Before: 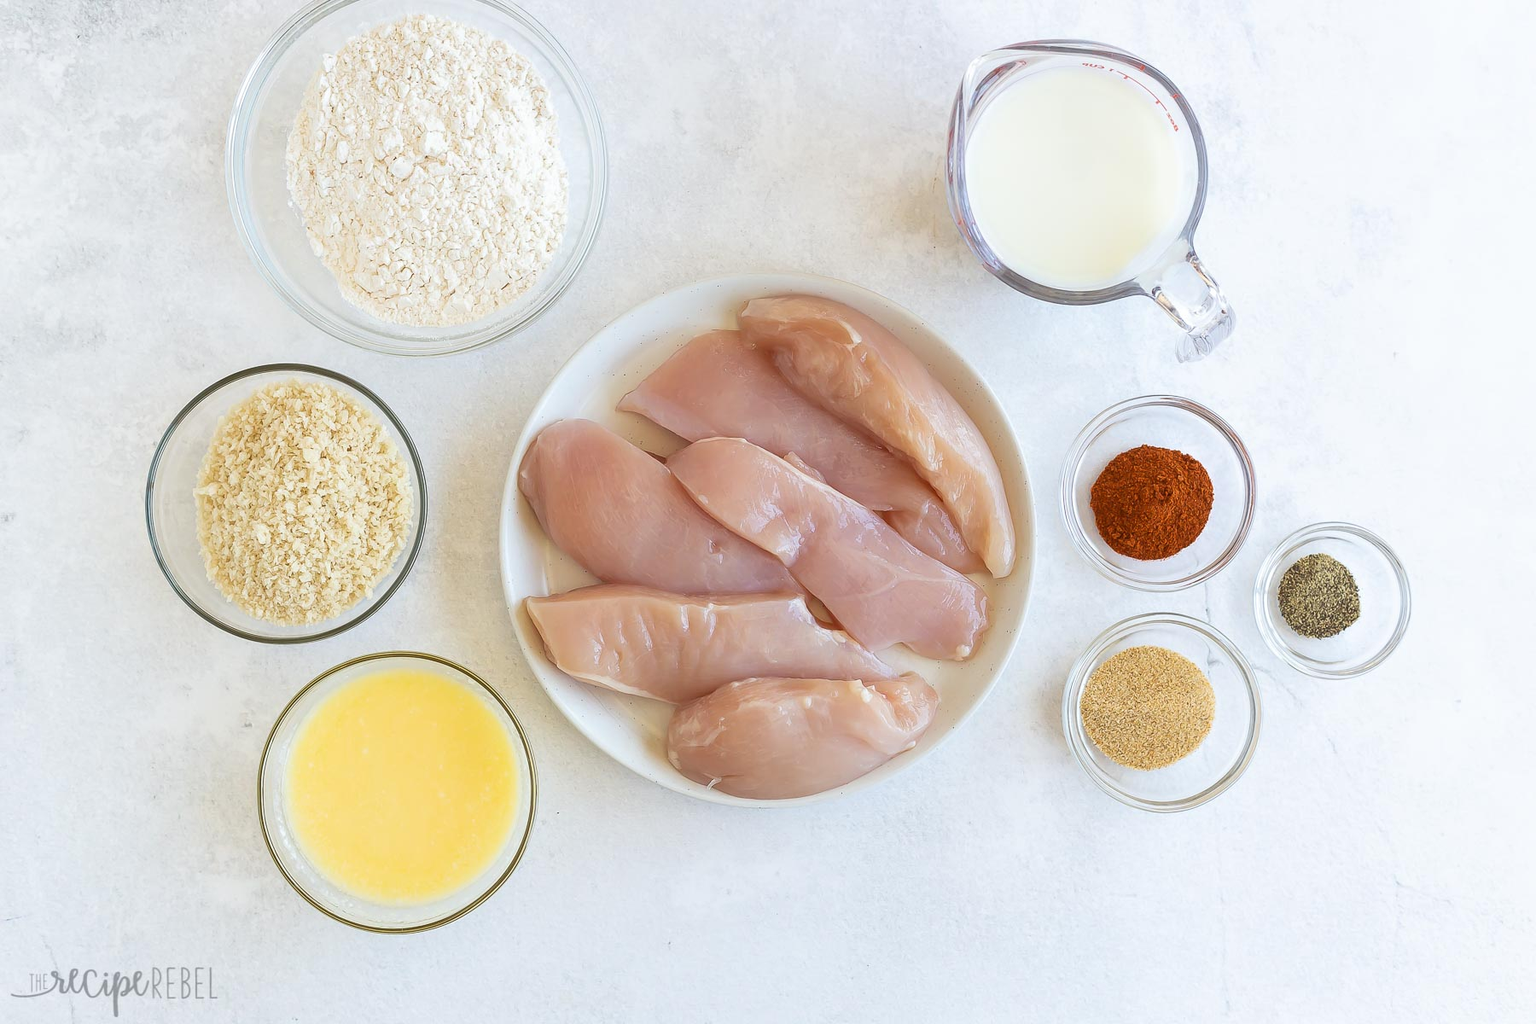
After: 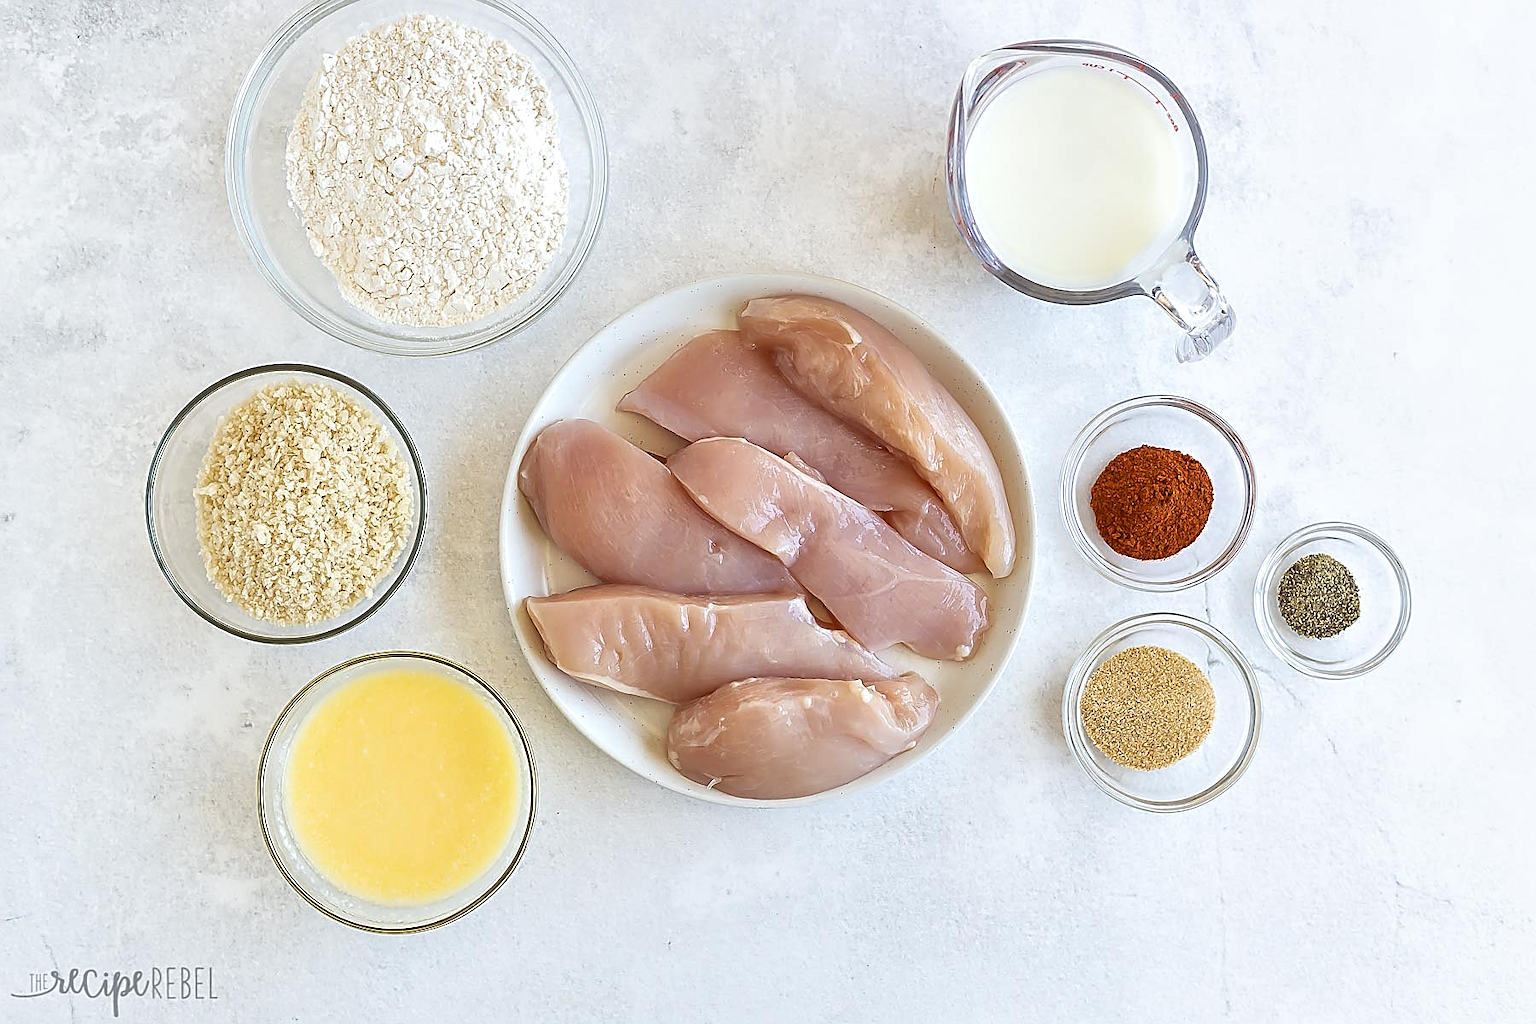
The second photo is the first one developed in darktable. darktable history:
local contrast: mode bilateral grid, contrast 19, coarseness 50, detail 149%, midtone range 0.2
sharpen: amount 0.891
